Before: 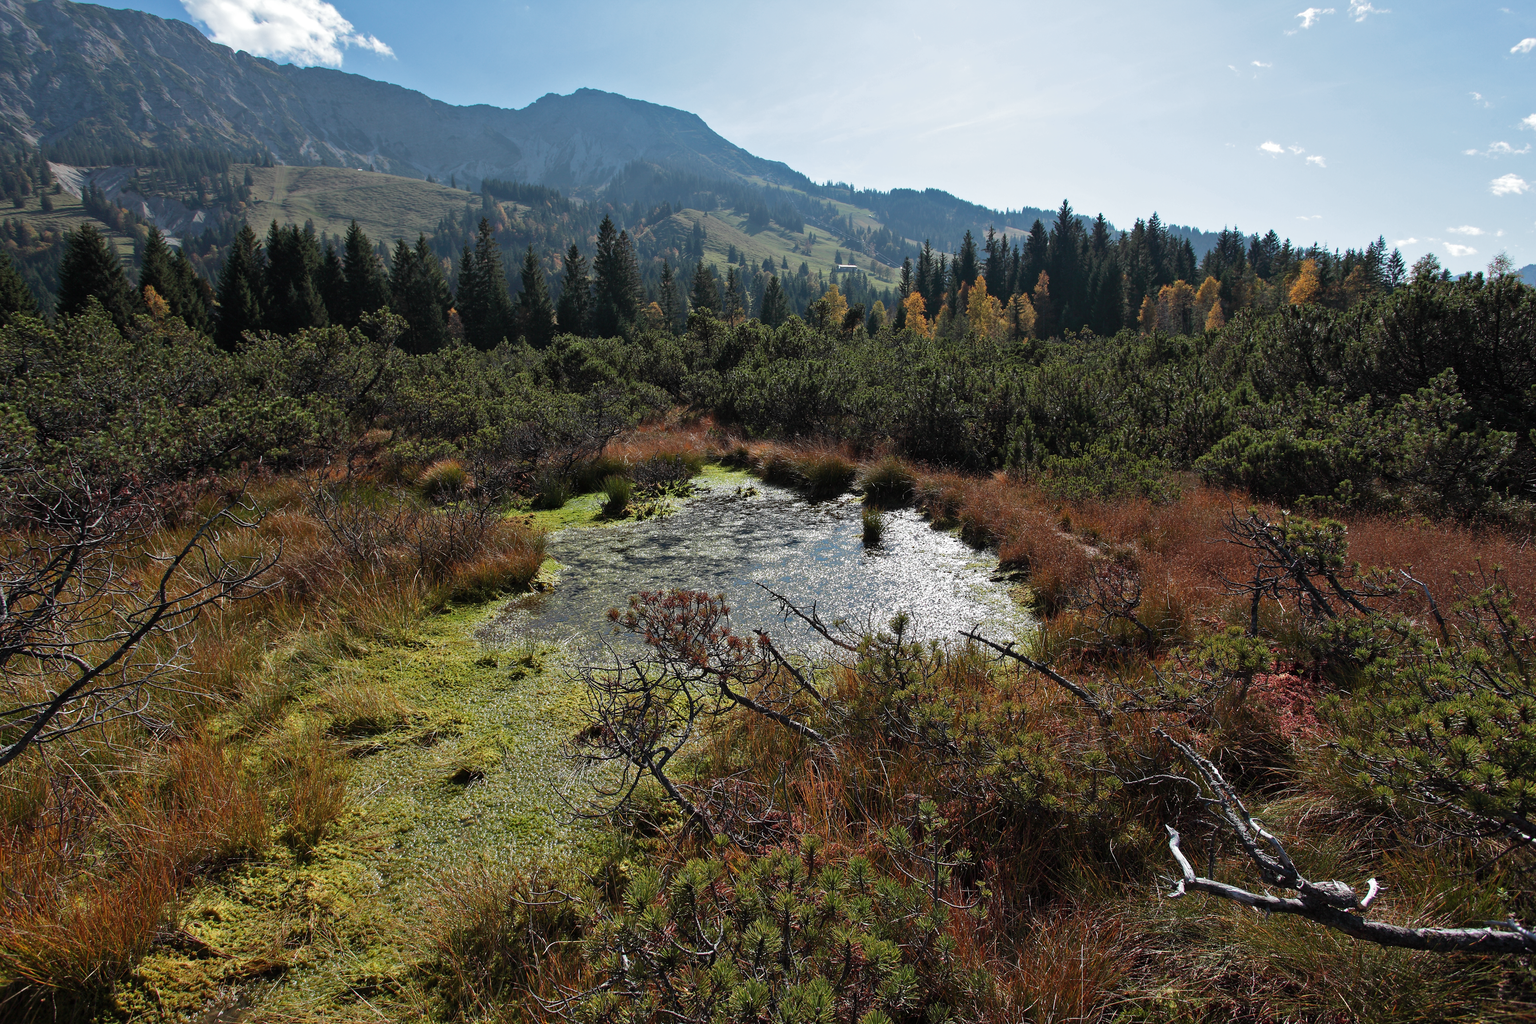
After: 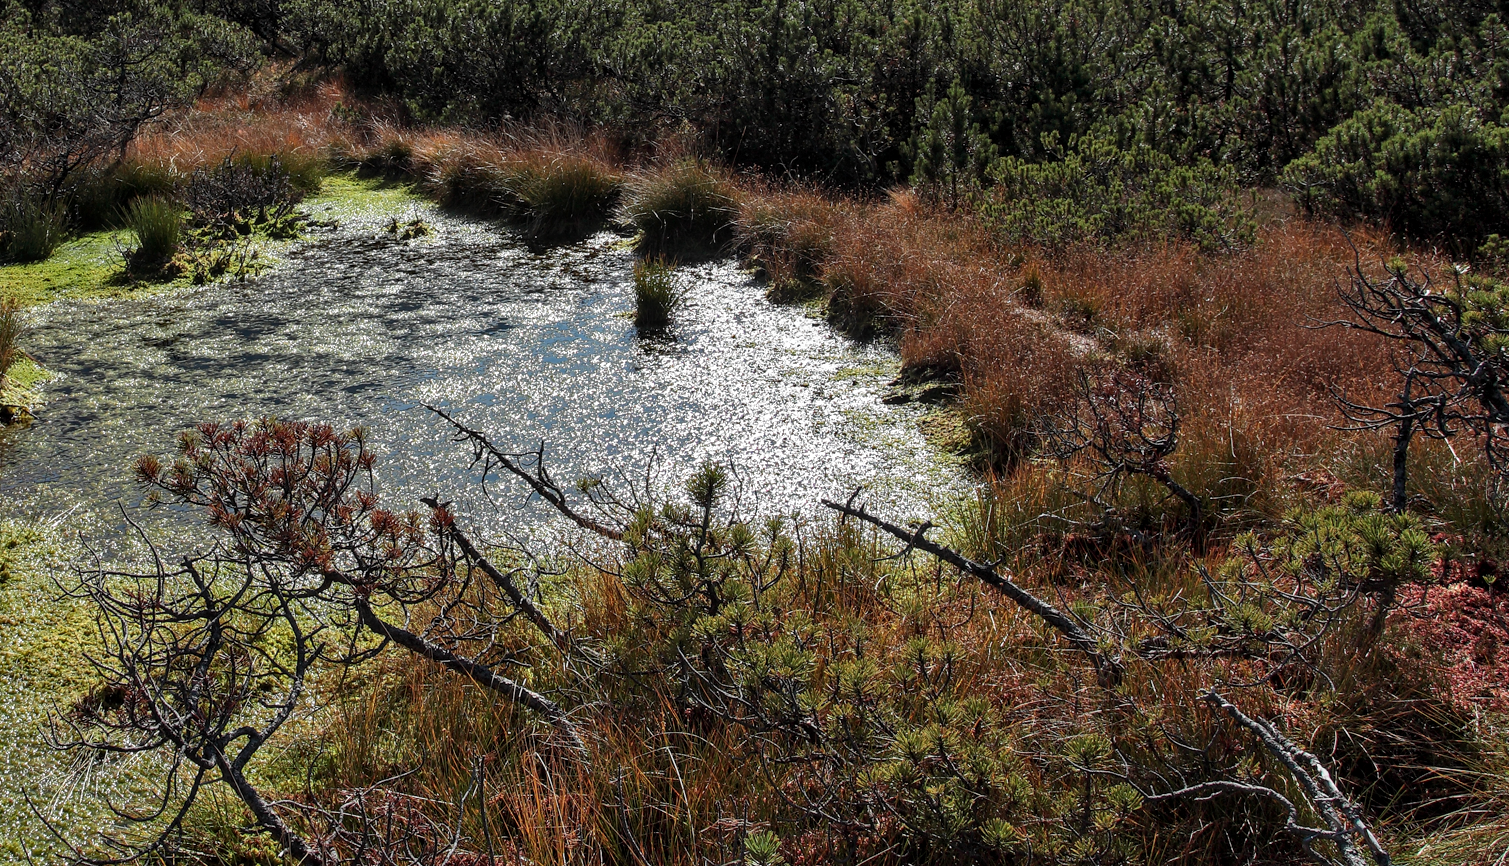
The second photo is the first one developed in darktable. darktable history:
crop: left 35.03%, top 36.625%, right 14.663%, bottom 20.057%
local contrast: on, module defaults
